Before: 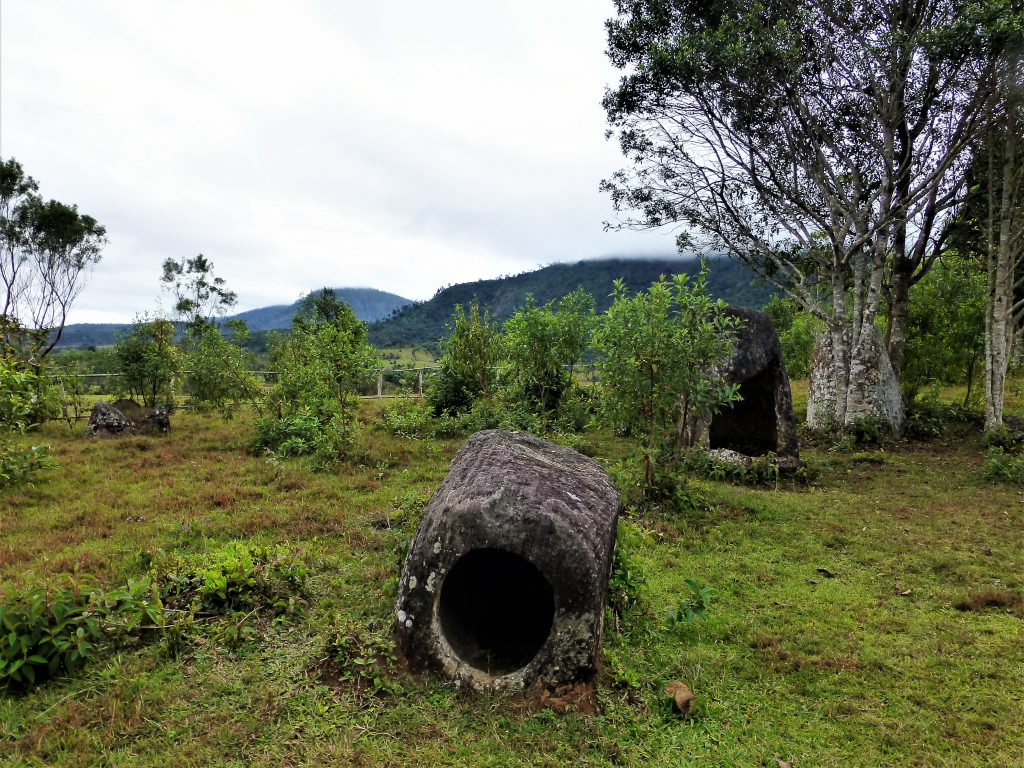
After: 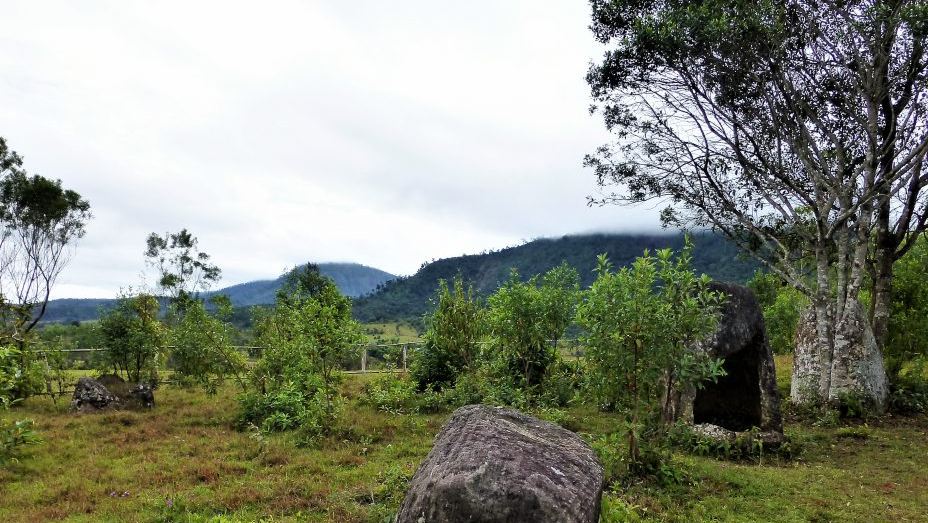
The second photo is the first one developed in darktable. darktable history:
crop: left 1.566%, top 3.375%, right 7.569%, bottom 28.418%
